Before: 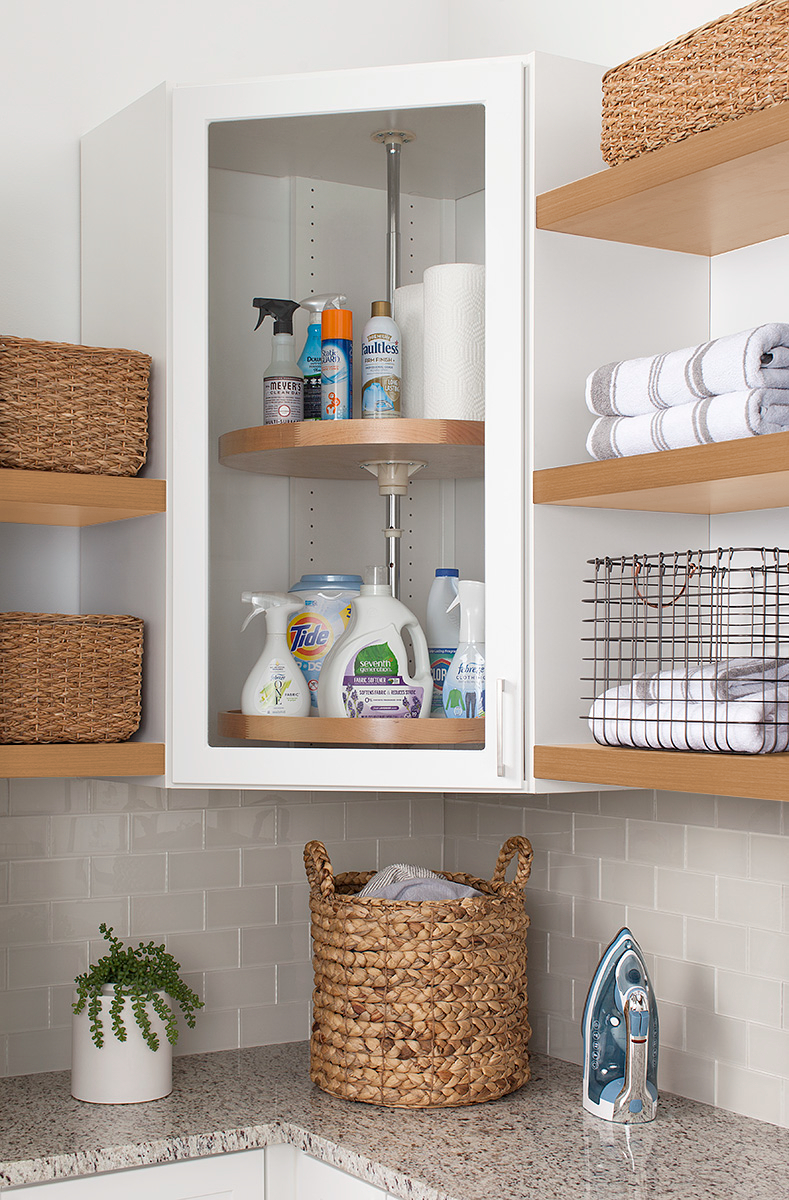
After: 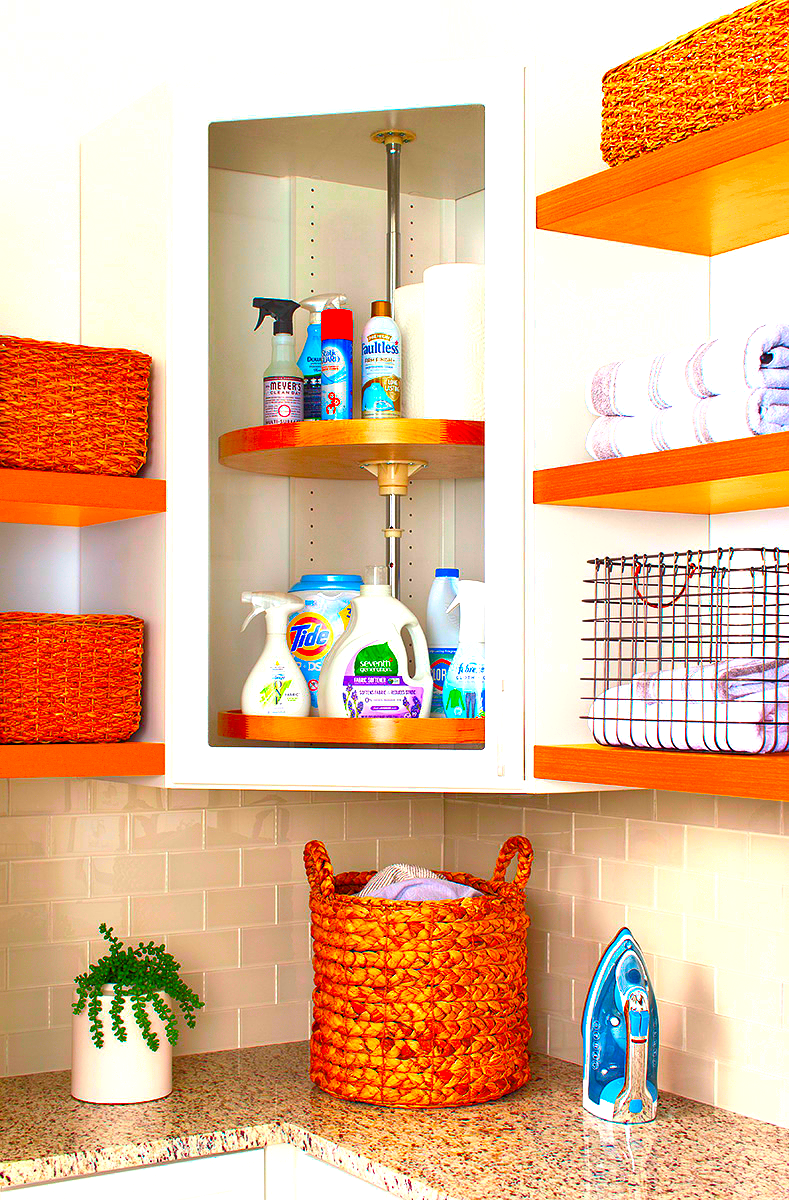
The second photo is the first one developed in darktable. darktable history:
color balance rgb: perceptual saturation grading › global saturation 30%, global vibrance 20%
exposure: black level correction 0, exposure 1 EV, compensate highlight preservation false
shadows and highlights: shadows -88.03, highlights -35.45, shadows color adjustment 99.15%, highlights color adjustment 0%, soften with gaussian
color correction: saturation 3
